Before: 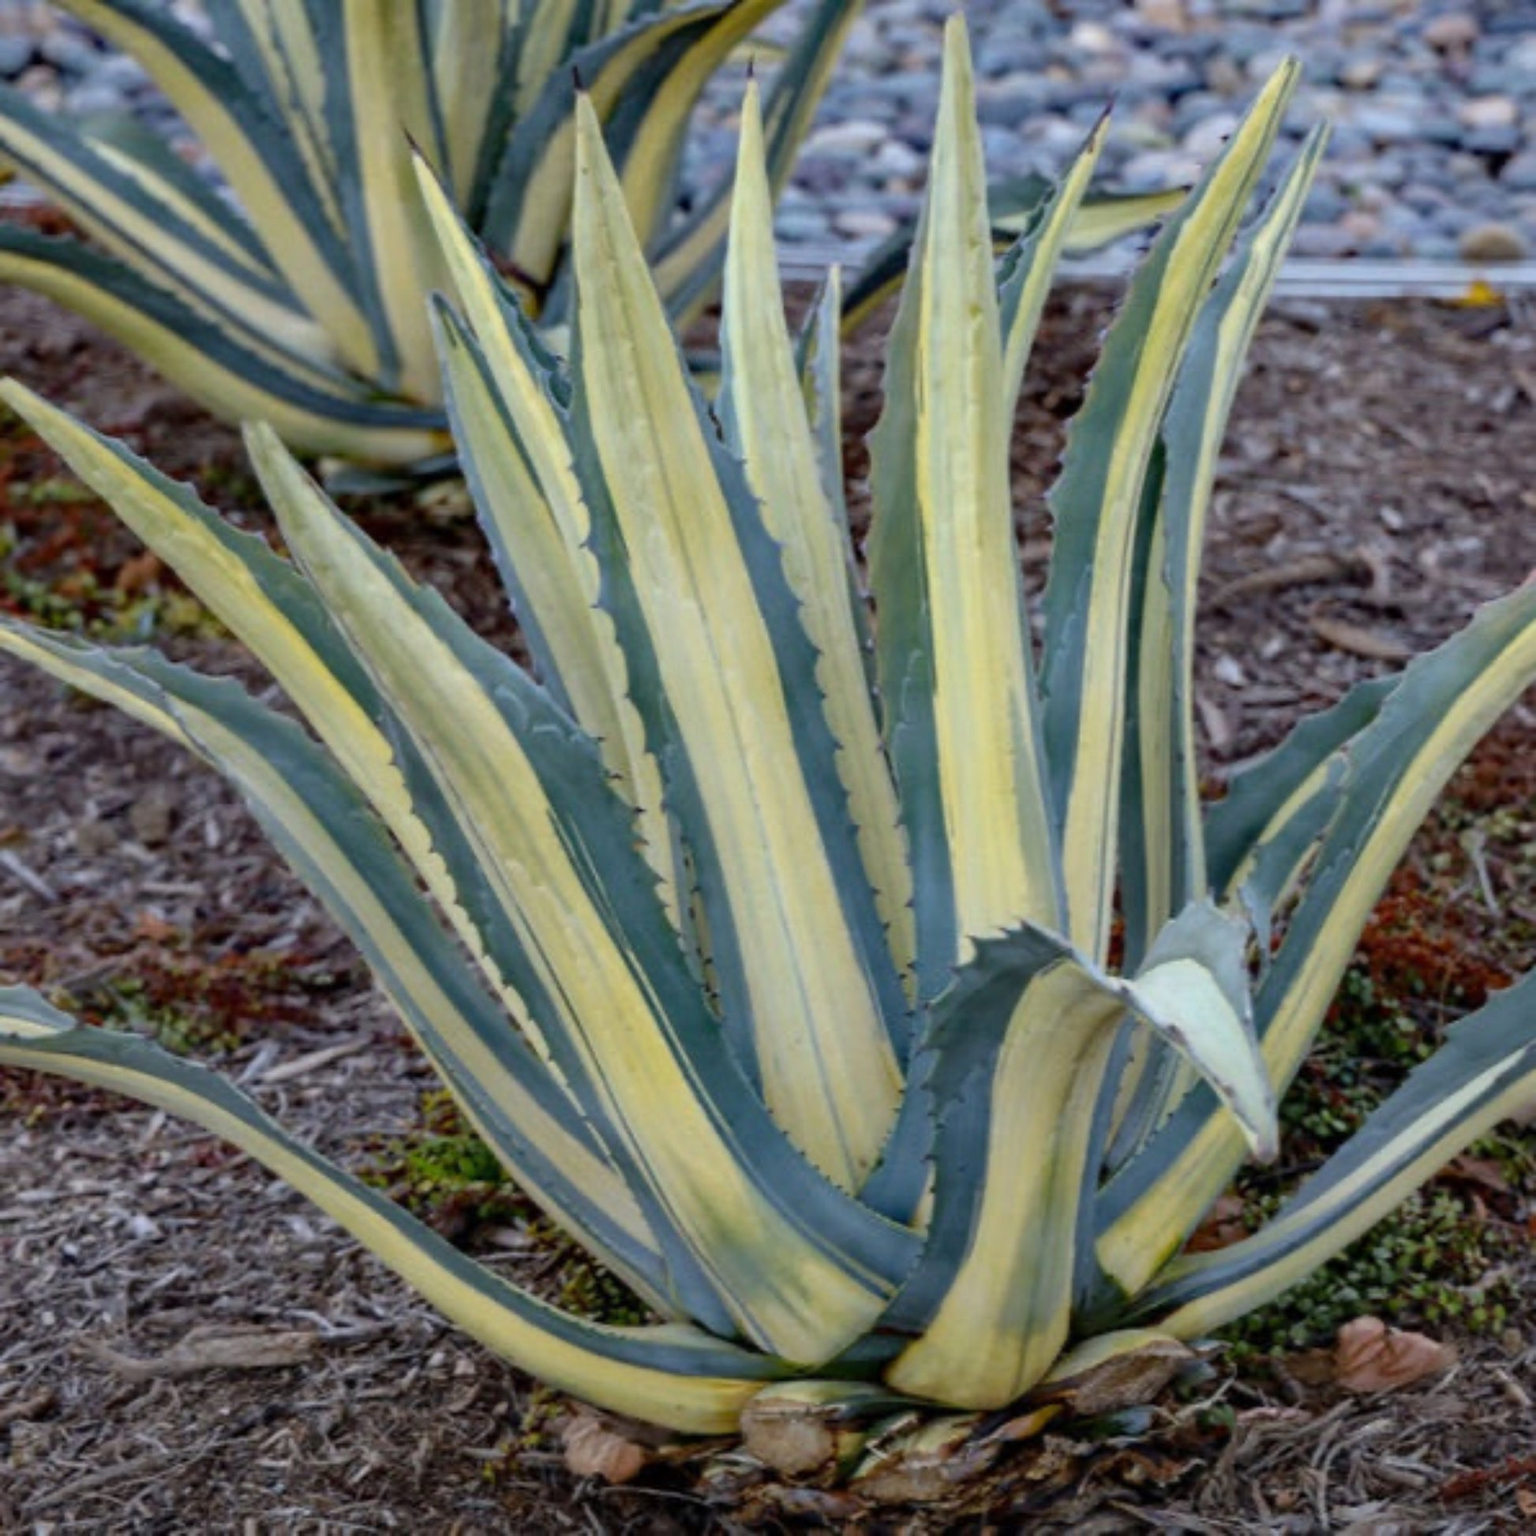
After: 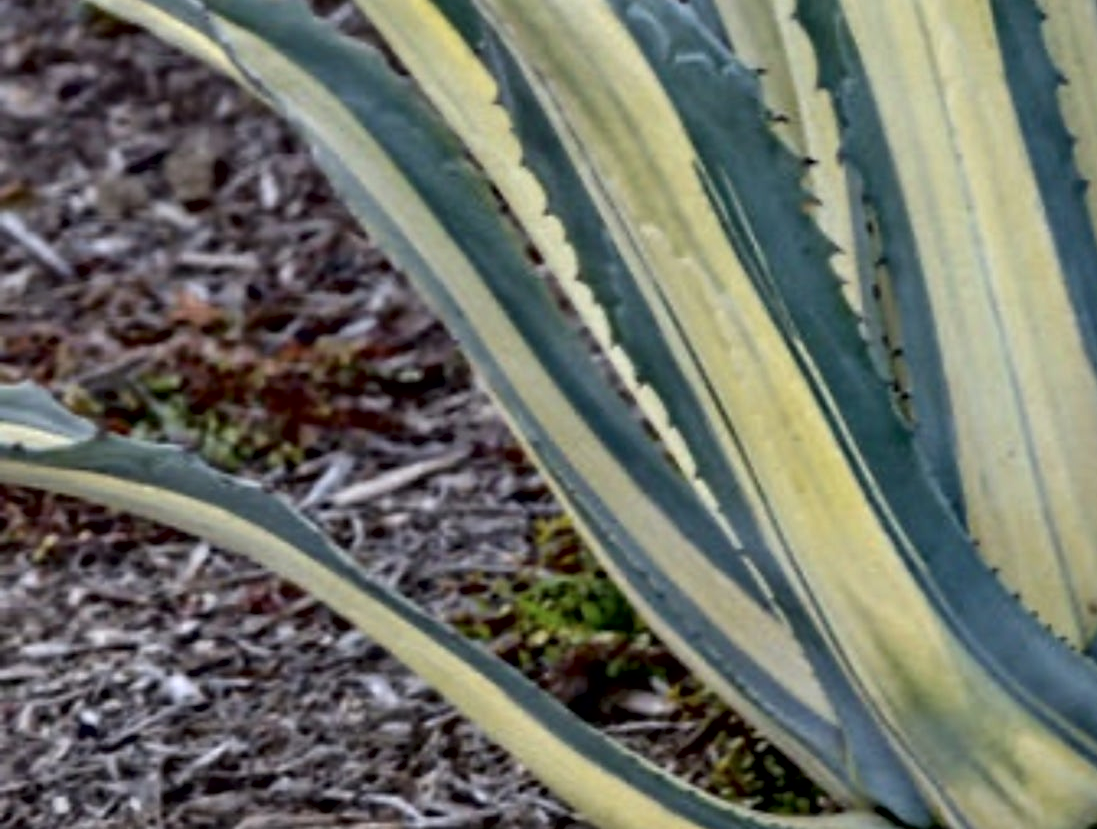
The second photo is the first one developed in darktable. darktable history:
contrast equalizer: y [[0.511, 0.558, 0.631, 0.632, 0.559, 0.512], [0.5 ×6], [0.507, 0.559, 0.627, 0.644, 0.647, 0.647], [0 ×6], [0 ×6]]
crop: top 44.483%, right 43.593%, bottom 12.892%
contrast brightness saturation: saturation -0.05
